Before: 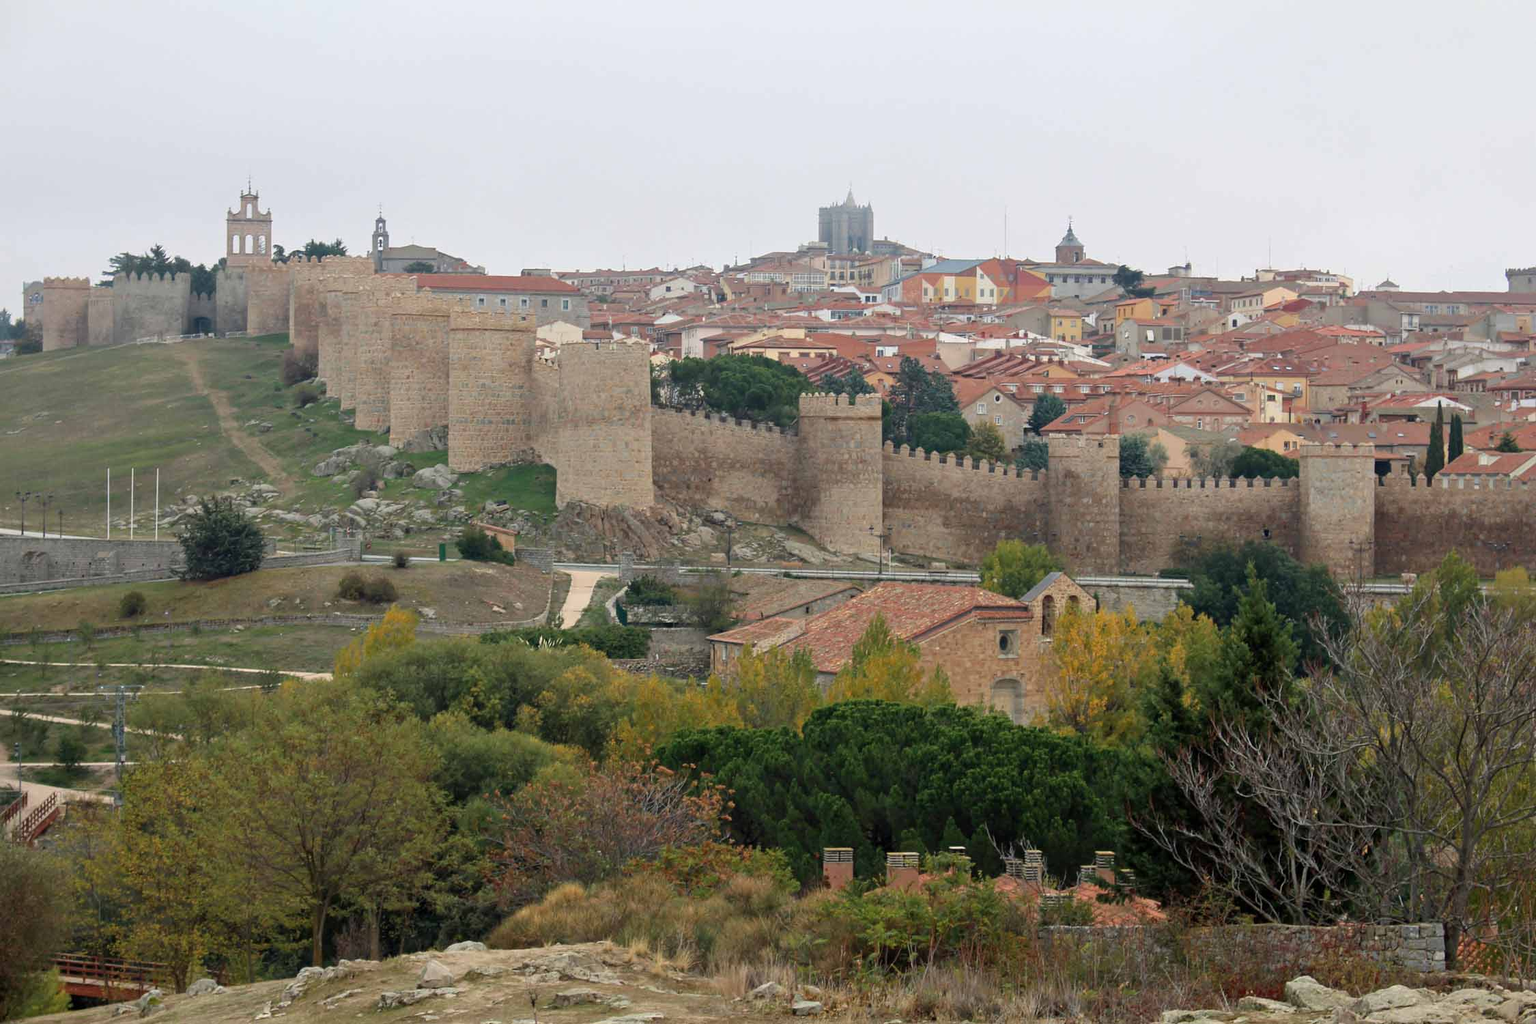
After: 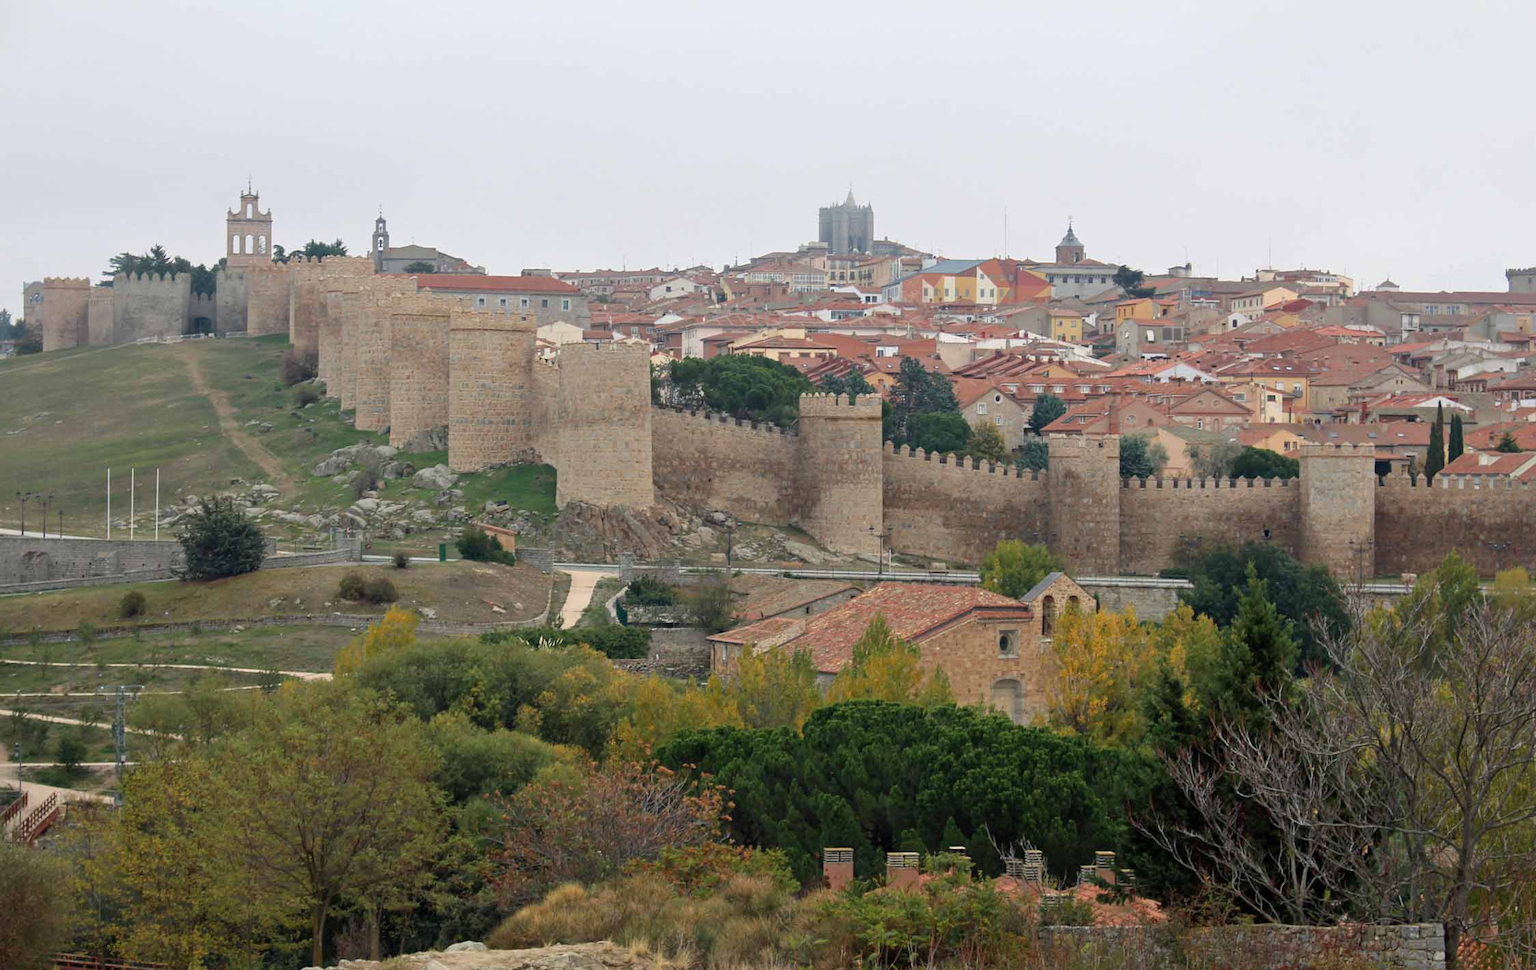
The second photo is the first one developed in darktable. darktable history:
crop and rotate: top 0.012%, bottom 5.125%
